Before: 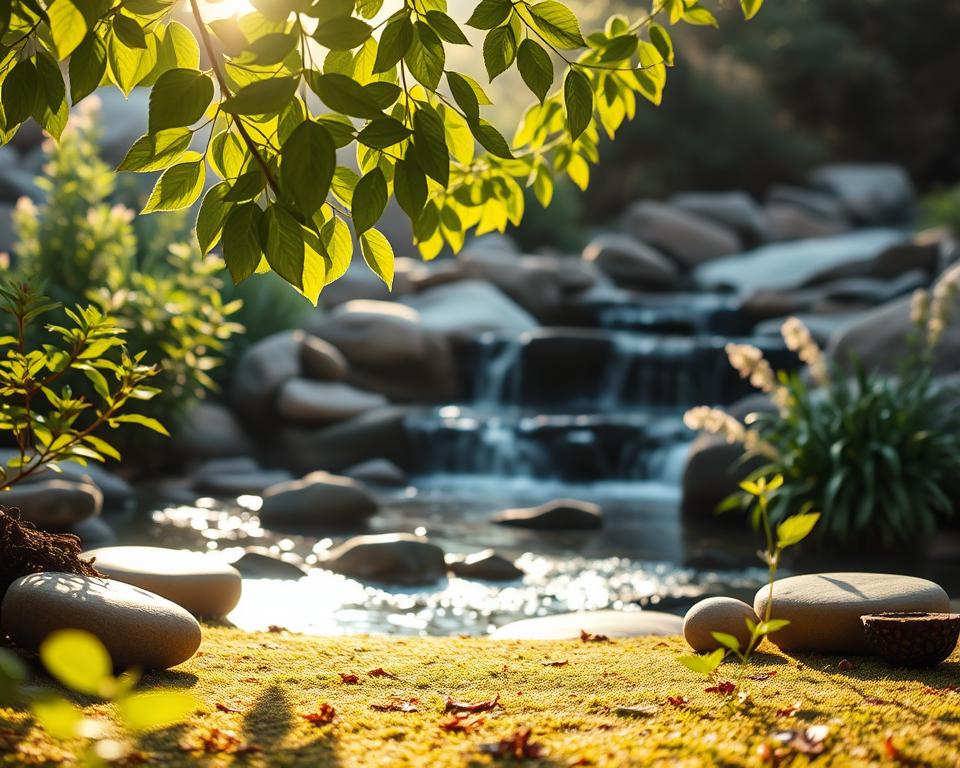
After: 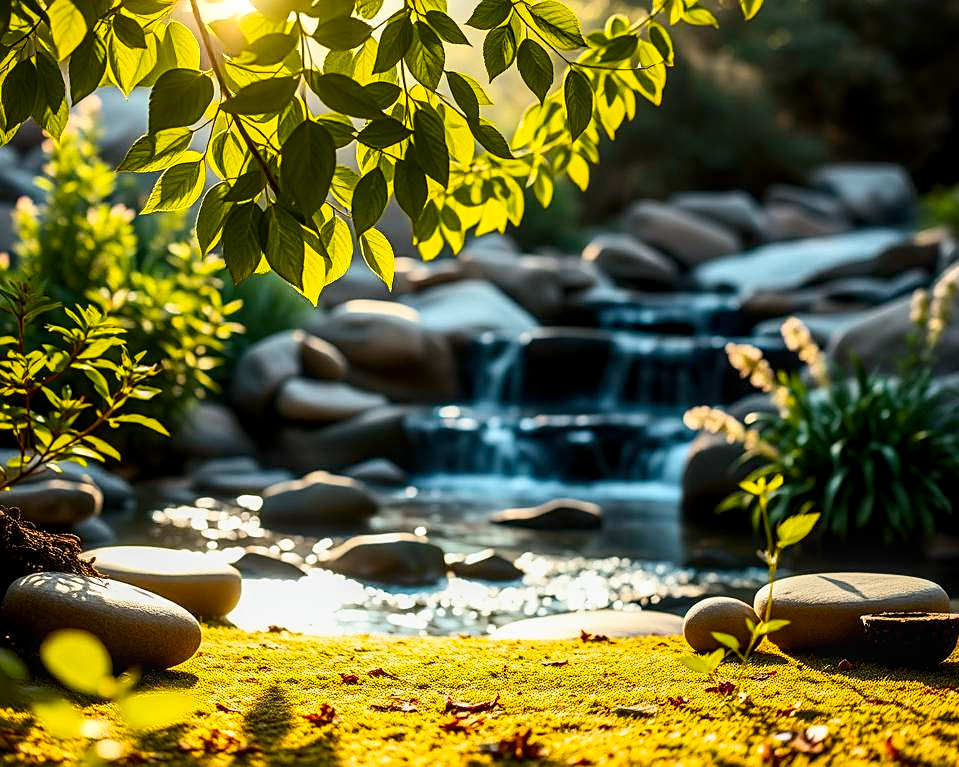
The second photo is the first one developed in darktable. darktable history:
local contrast: detail 130%
sharpen: on, module defaults
contrast brightness saturation: contrast 0.242, brightness 0.088
crop and rotate: left 0.085%, bottom 0.001%
exposure: black level correction 0.006, exposure -0.222 EV, compensate highlight preservation false
color balance rgb: linear chroma grading › global chroma 14.983%, perceptual saturation grading › global saturation 19.585%, perceptual brilliance grading › highlights 2.718%, global vibrance 20%
